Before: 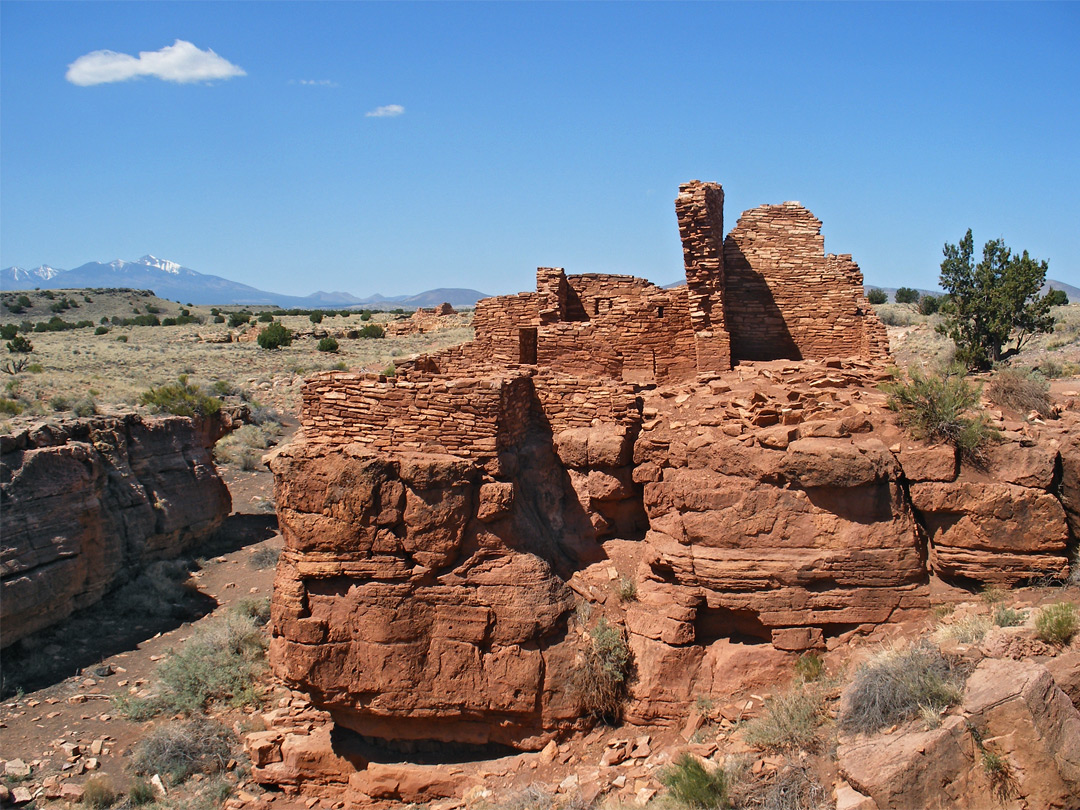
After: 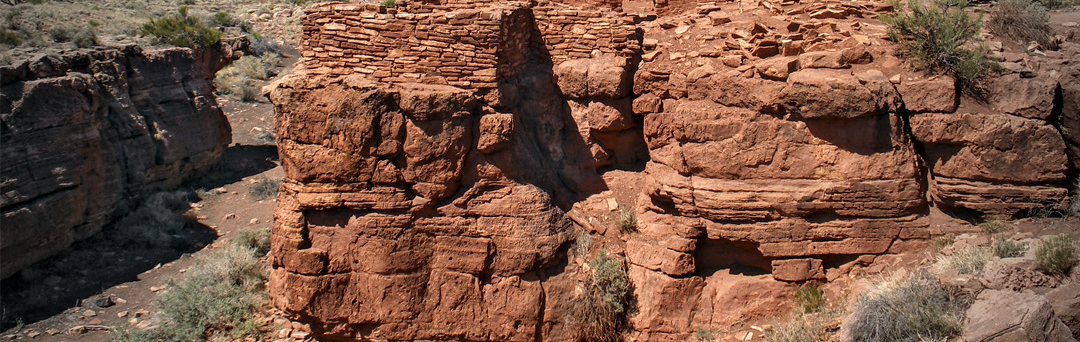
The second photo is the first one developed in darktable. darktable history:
local contrast: detail 130%
vignetting: fall-off start 96.08%, fall-off radius 100.06%, brightness -0.81, width/height ratio 0.614, unbound false
crop: top 45.59%, bottom 12.131%
